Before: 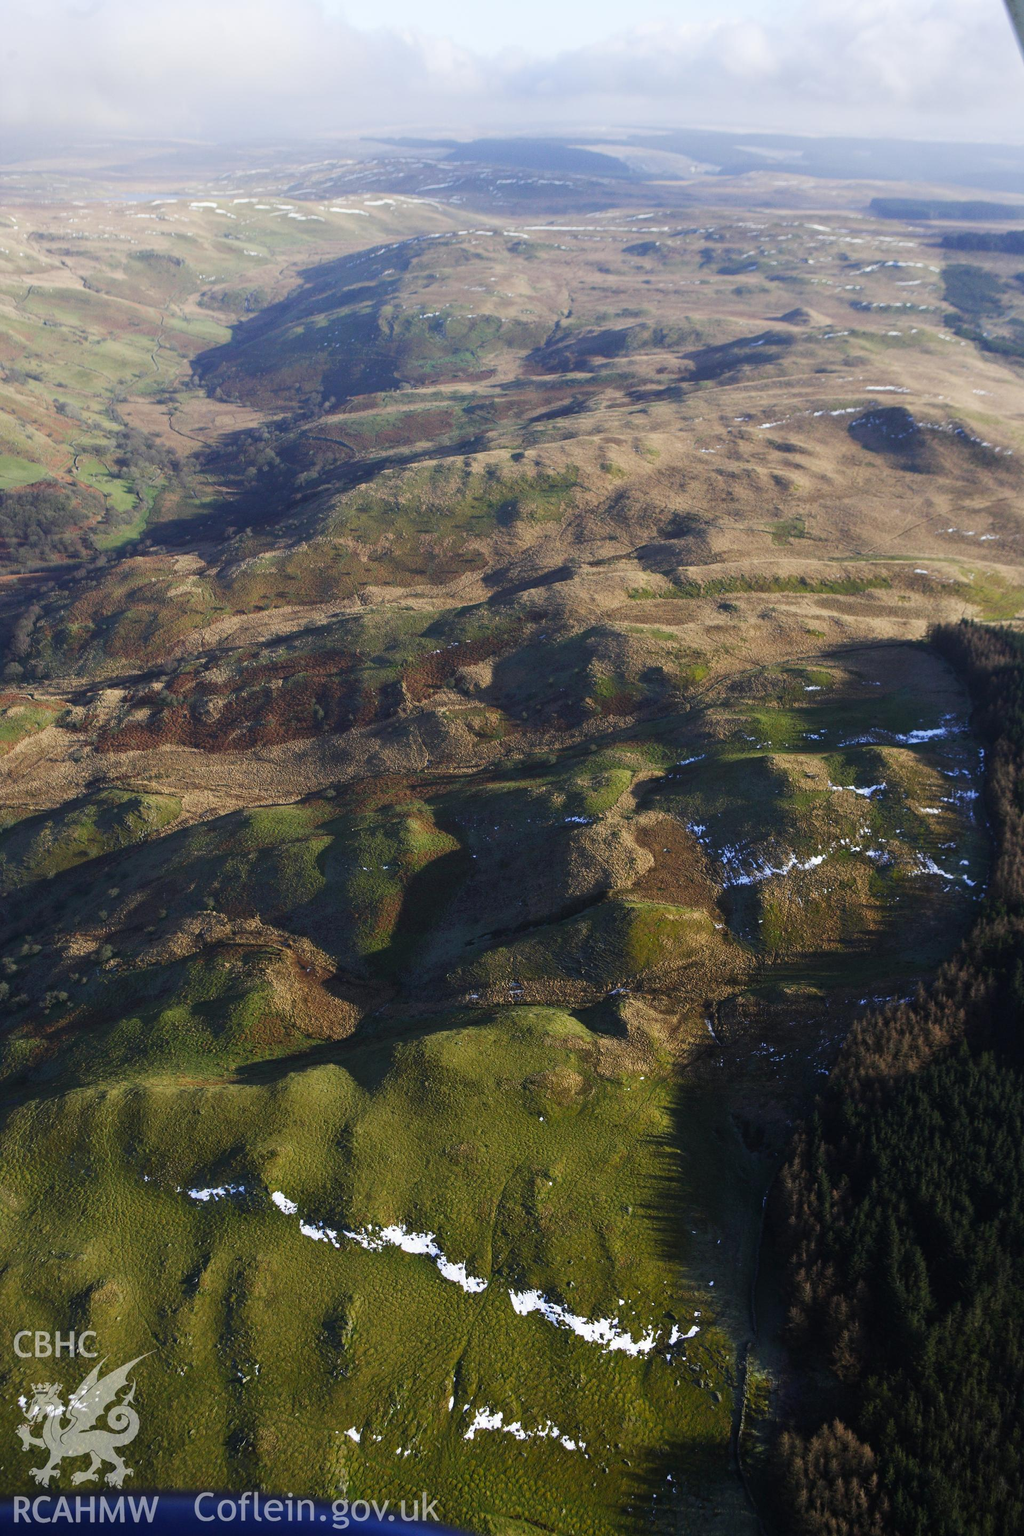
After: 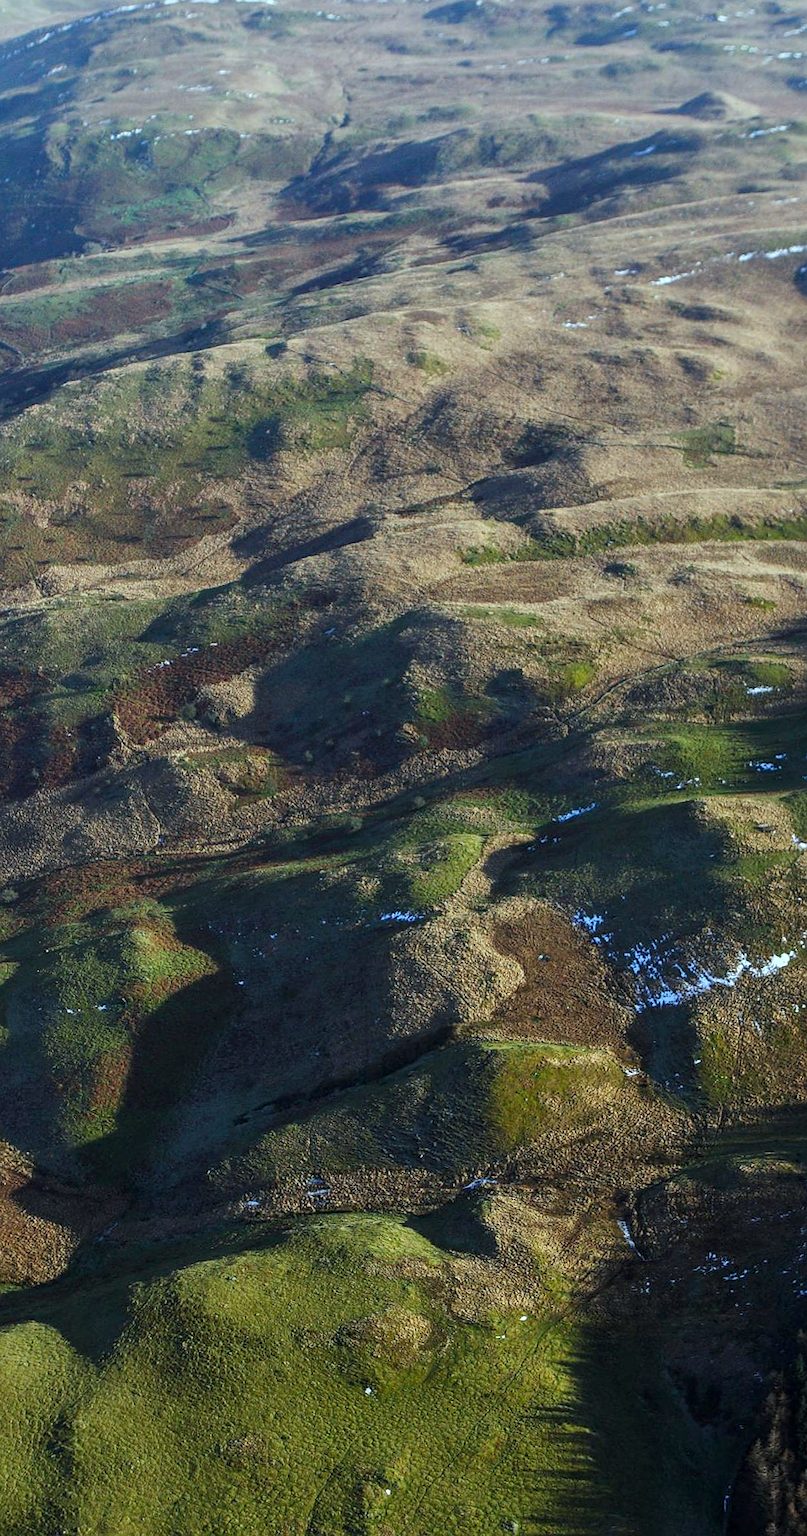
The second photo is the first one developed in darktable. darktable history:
color balance rgb: perceptual saturation grading › global saturation 10%, global vibrance 10%
color correction: highlights a* -10.04, highlights b* -10.37
crop: left 32.075%, top 10.976%, right 18.355%, bottom 17.596%
rotate and perspective: rotation -3°, crop left 0.031, crop right 0.968, crop top 0.07, crop bottom 0.93
local contrast: detail 130%
sharpen: radius 1
